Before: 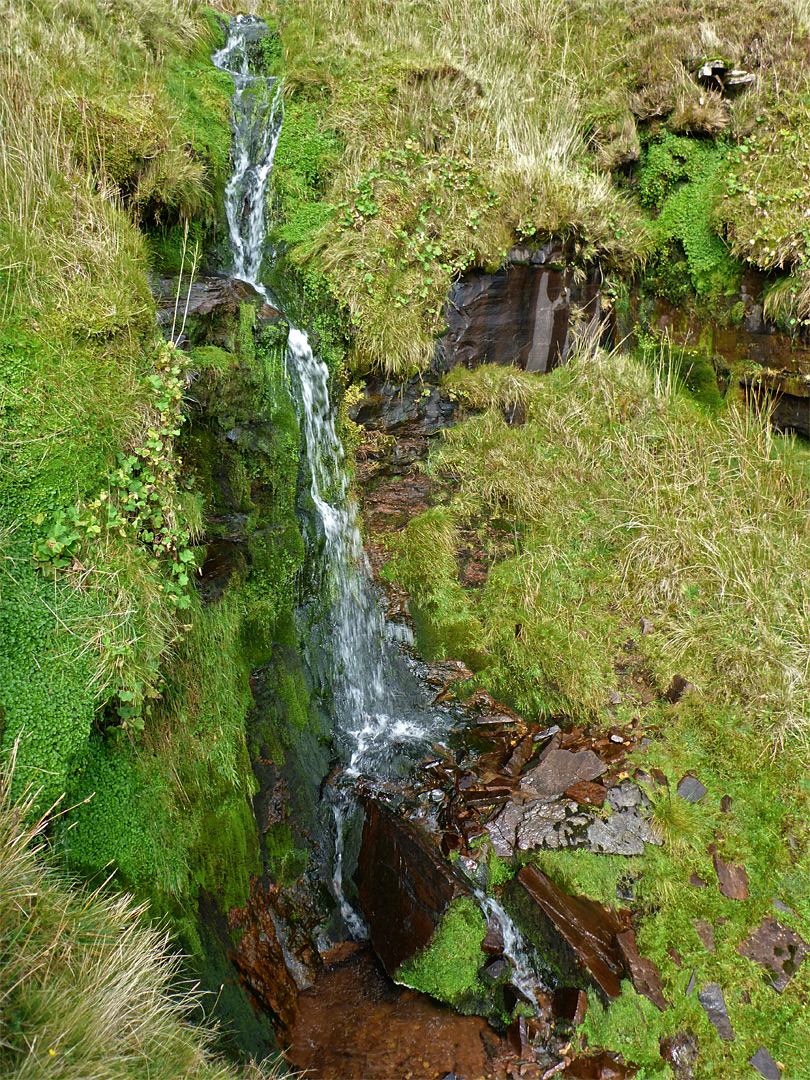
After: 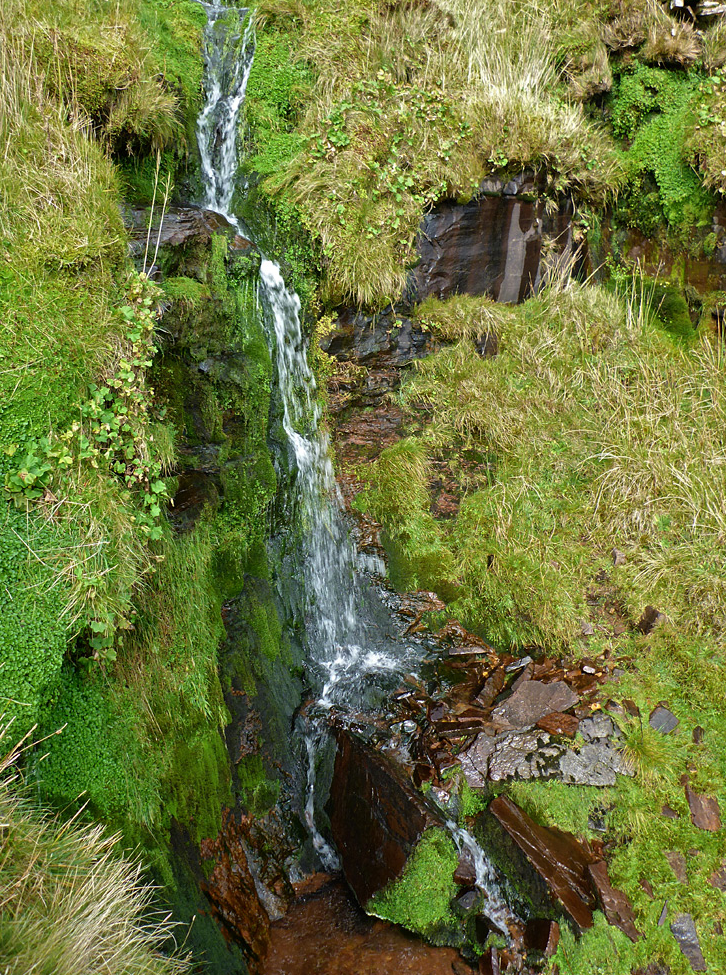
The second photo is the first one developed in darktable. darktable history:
crop: left 3.489%, top 6.452%, right 6.845%, bottom 3.264%
